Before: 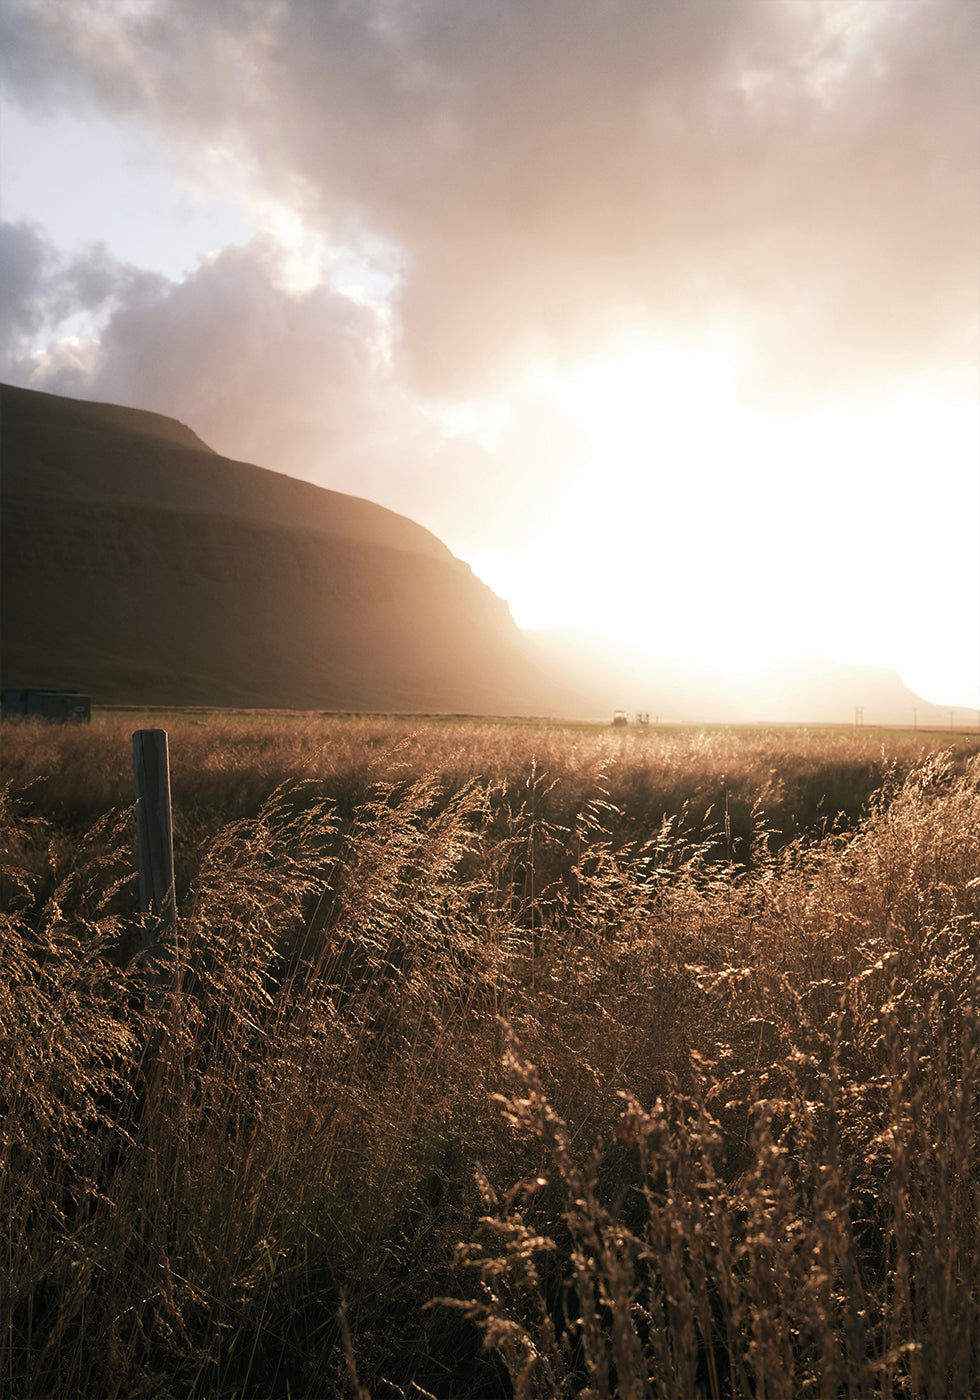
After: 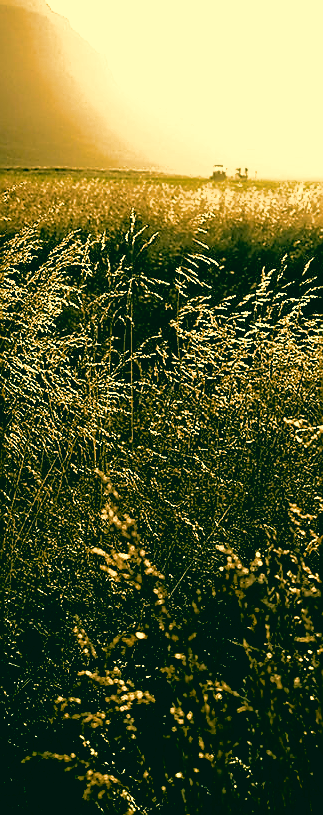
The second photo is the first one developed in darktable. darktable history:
sharpen: radius 1.37, amount 1.261, threshold 0.615
shadows and highlights: on, module defaults
color balance rgb: highlights gain › chroma 1.571%, highlights gain › hue 55.37°, perceptual saturation grading › global saturation 16.389%, global vibrance 20%
exposure: black level correction 0.017, exposure -0.007 EV, compensate exposure bias true, compensate highlight preservation false
crop: left 41.014%, top 39.026%, right 25.998%, bottom 2.694%
color correction: highlights a* 1.96, highlights b* 34.11, shadows a* -35.92, shadows b* -5.64
filmic rgb: black relative exposure -8.29 EV, white relative exposure 2.22 EV, hardness 7.19, latitude 85.53%, contrast 1.679, highlights saturation mix -3.43%, shadows ↔ highlights balance -2.3%, color science v6 (2022)
levels: mode automatic, levels [0.016, 0.5, 0.996]
